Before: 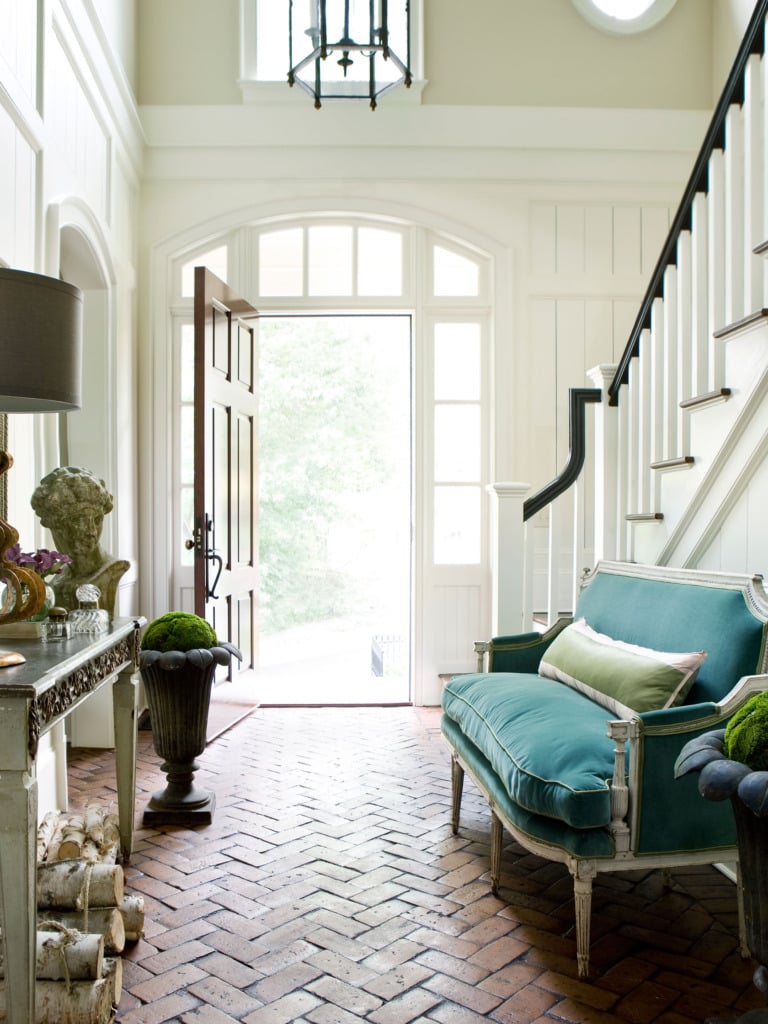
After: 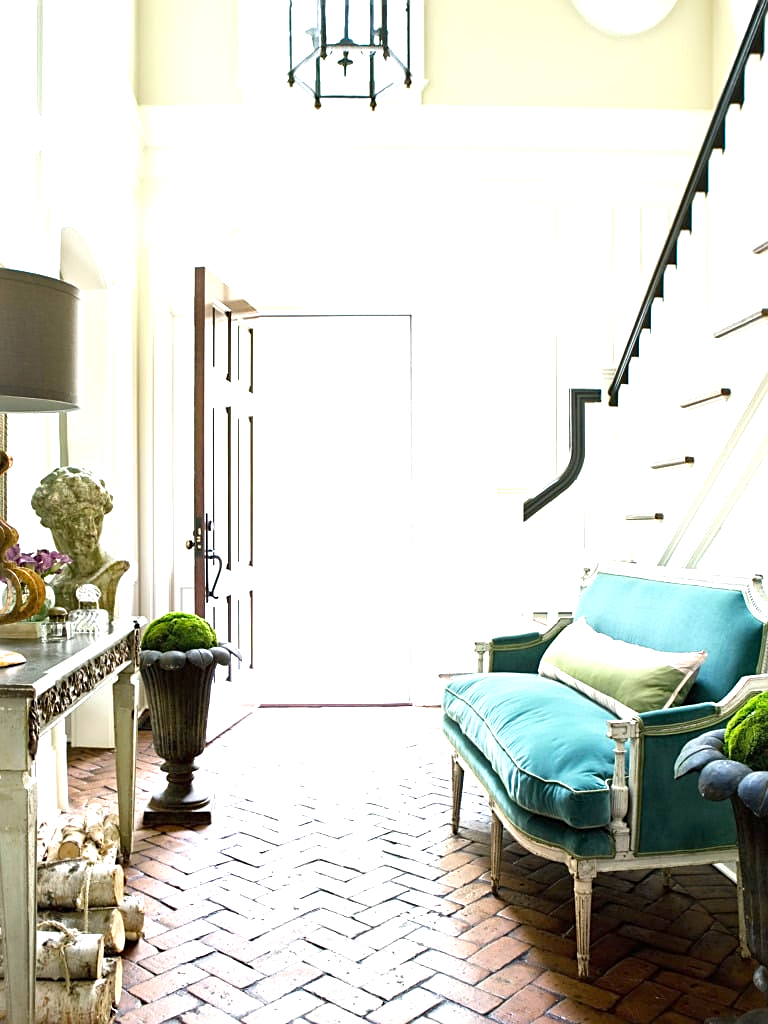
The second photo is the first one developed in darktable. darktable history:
exposure: black level correction 0, exposure 1.2 EV, compensate exposure bias true, compensate highlight preservation false
sharpen: on, module defaults
vibrance: vibrance 20%
